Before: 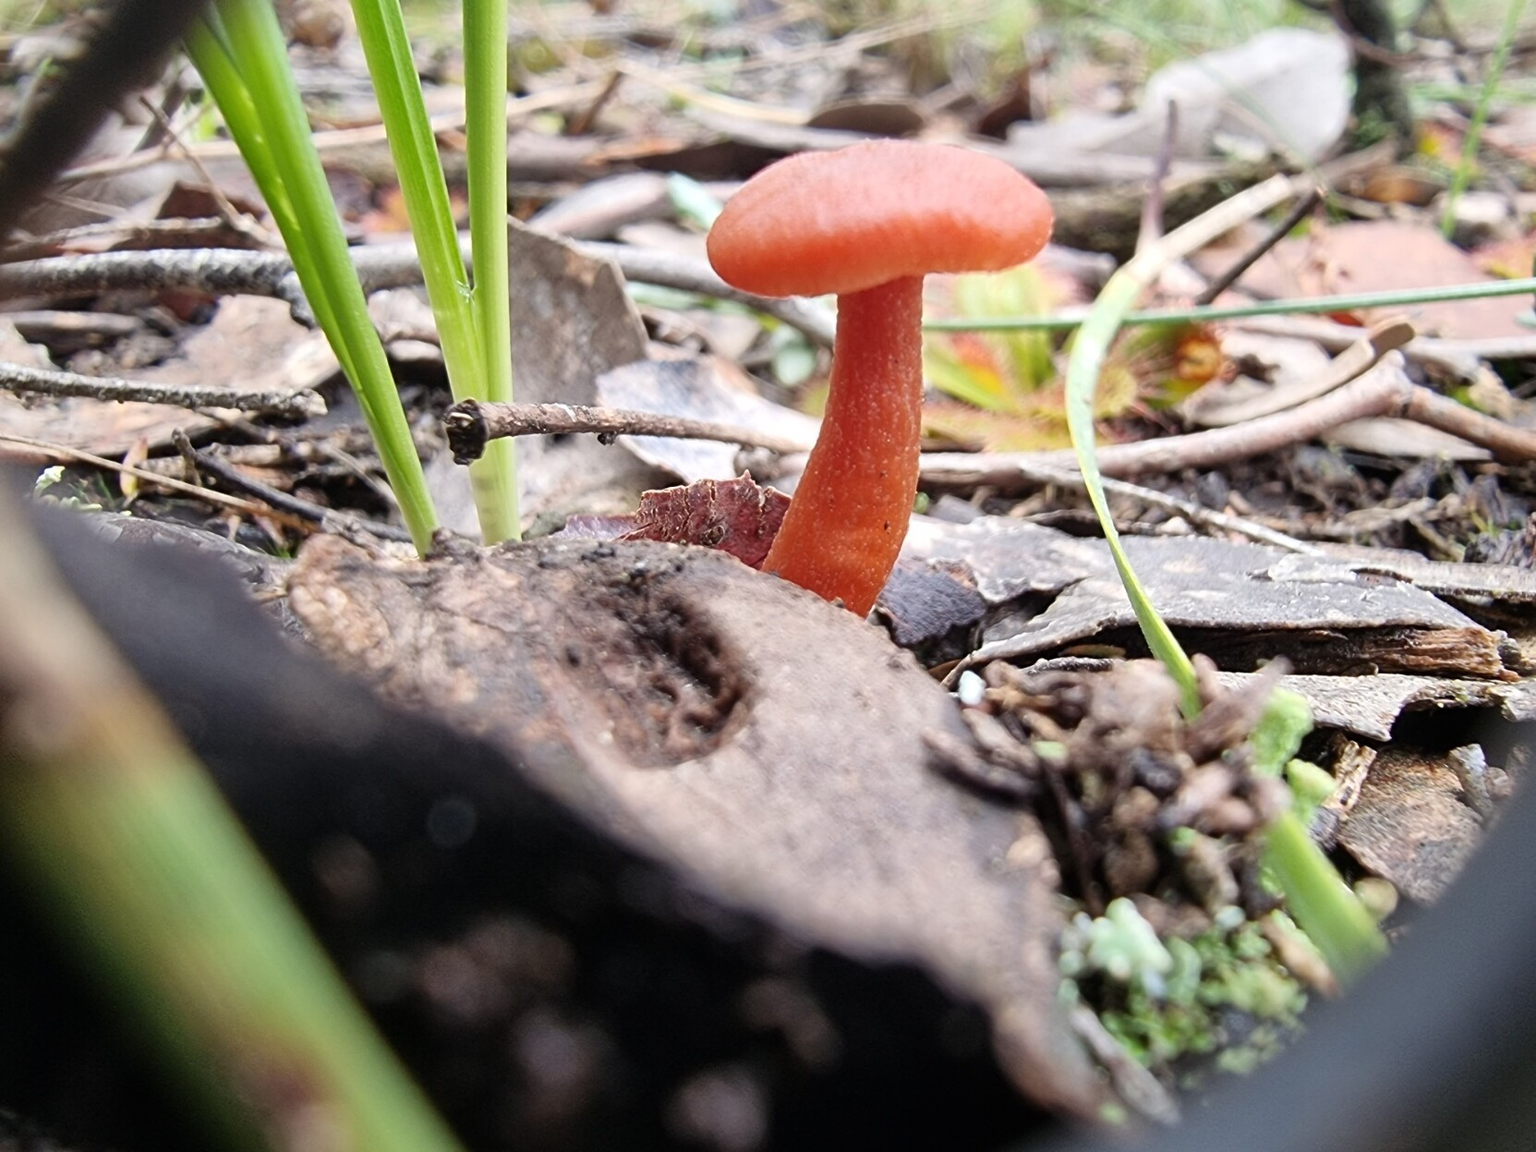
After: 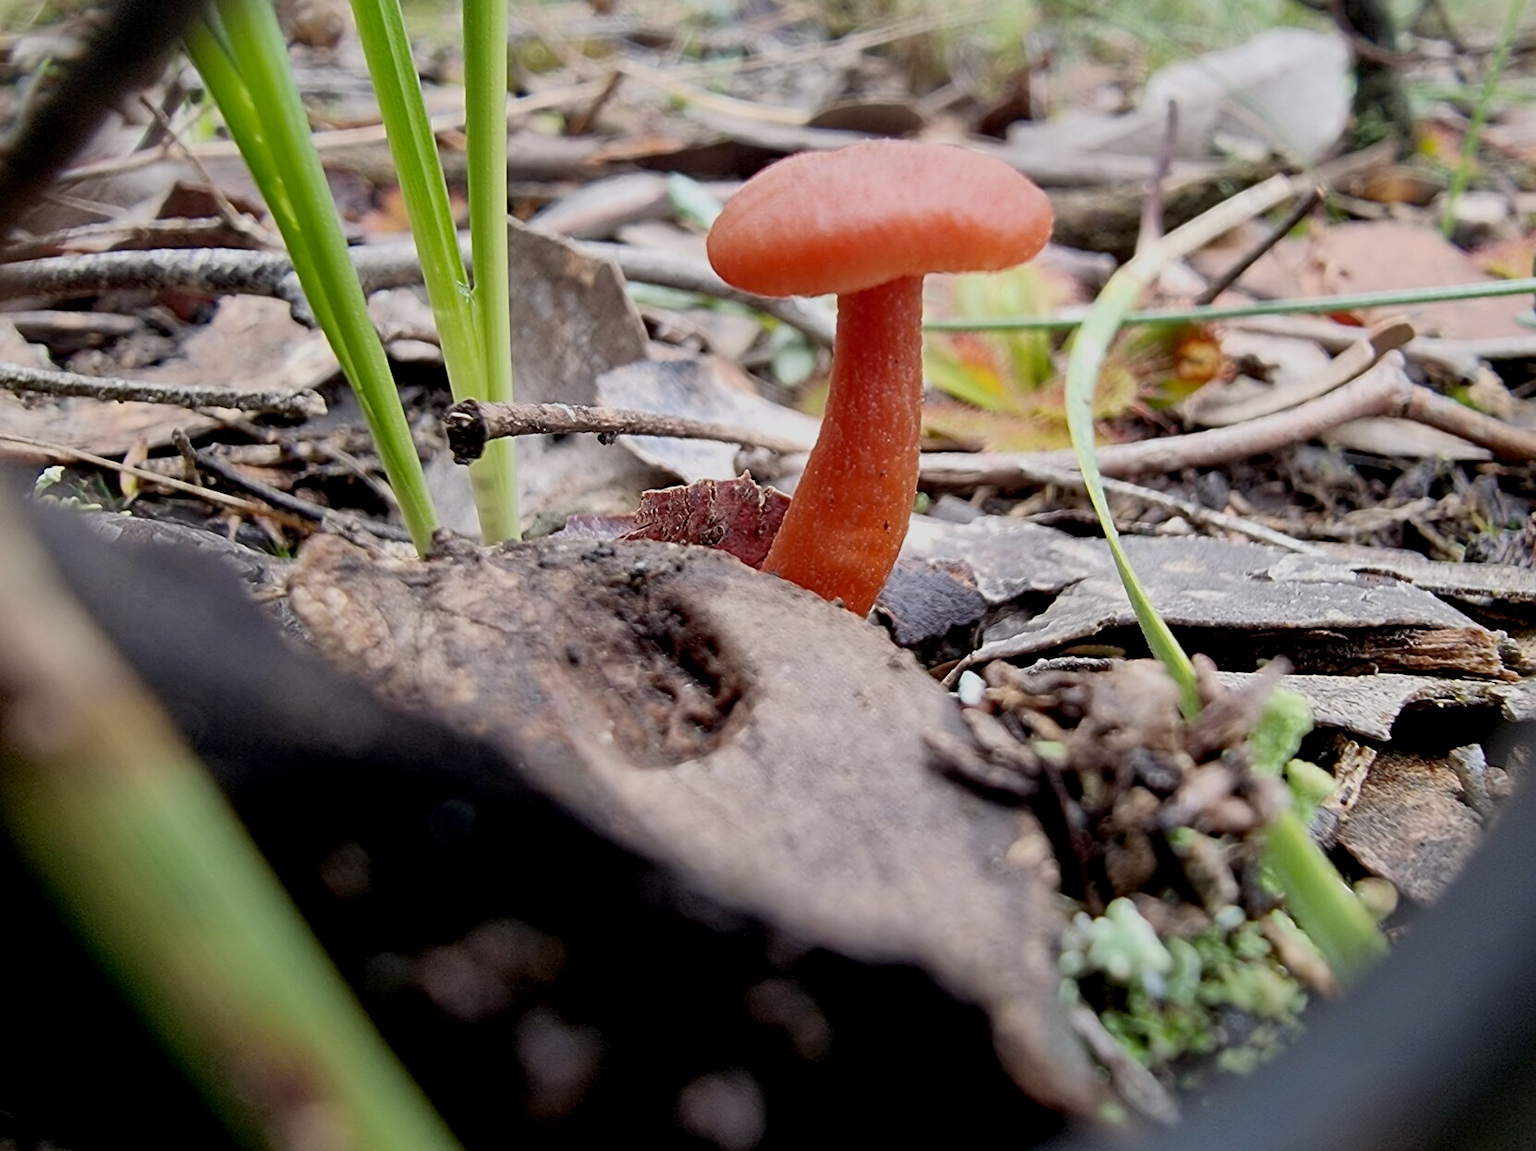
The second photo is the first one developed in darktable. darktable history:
exposure: black level correction 0.011, exposure -0.478 EV, compensate highlight preservation false
sharpen: amount 0.2
